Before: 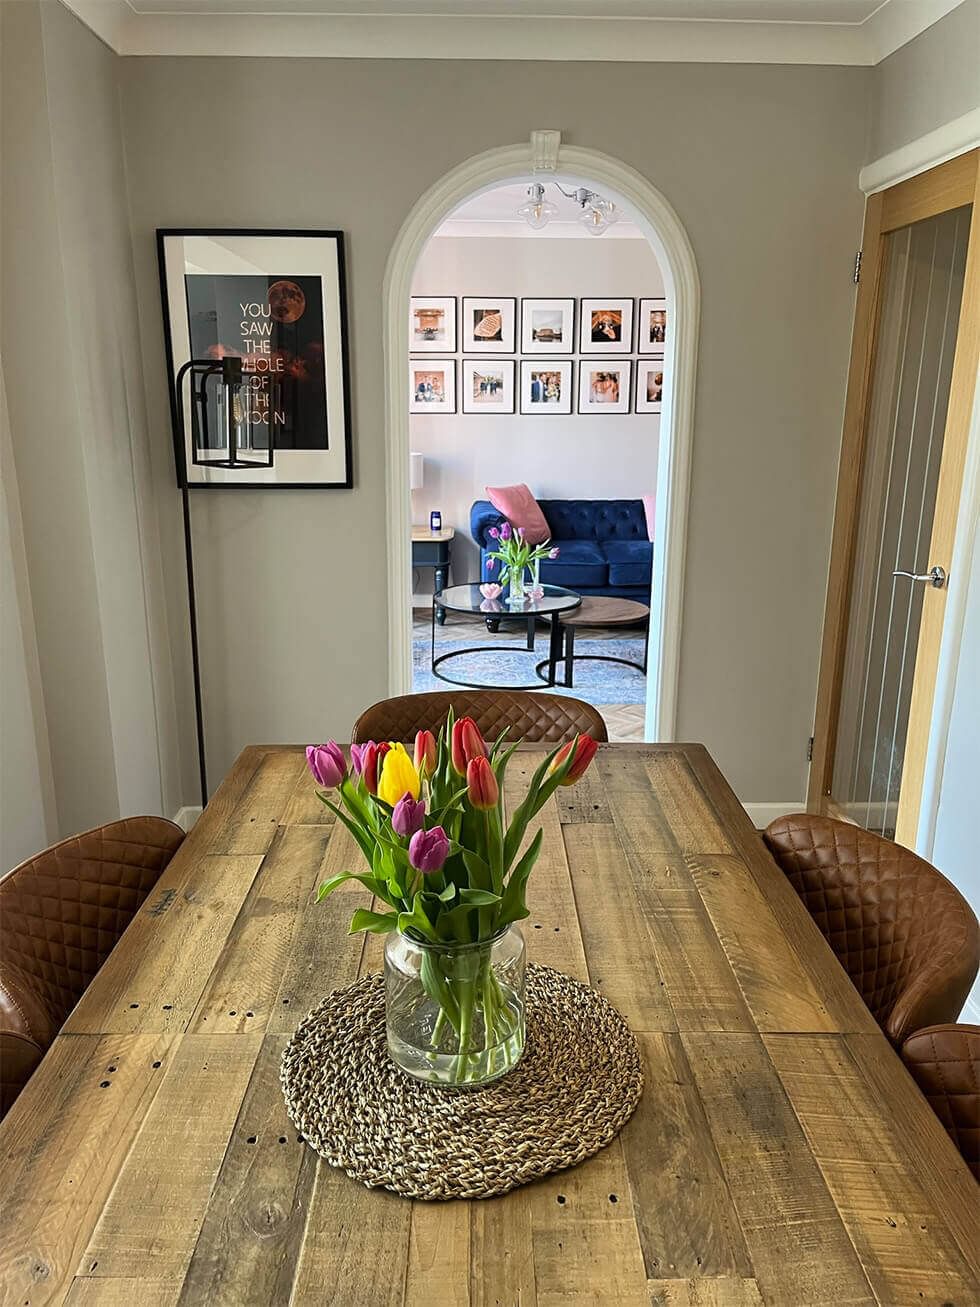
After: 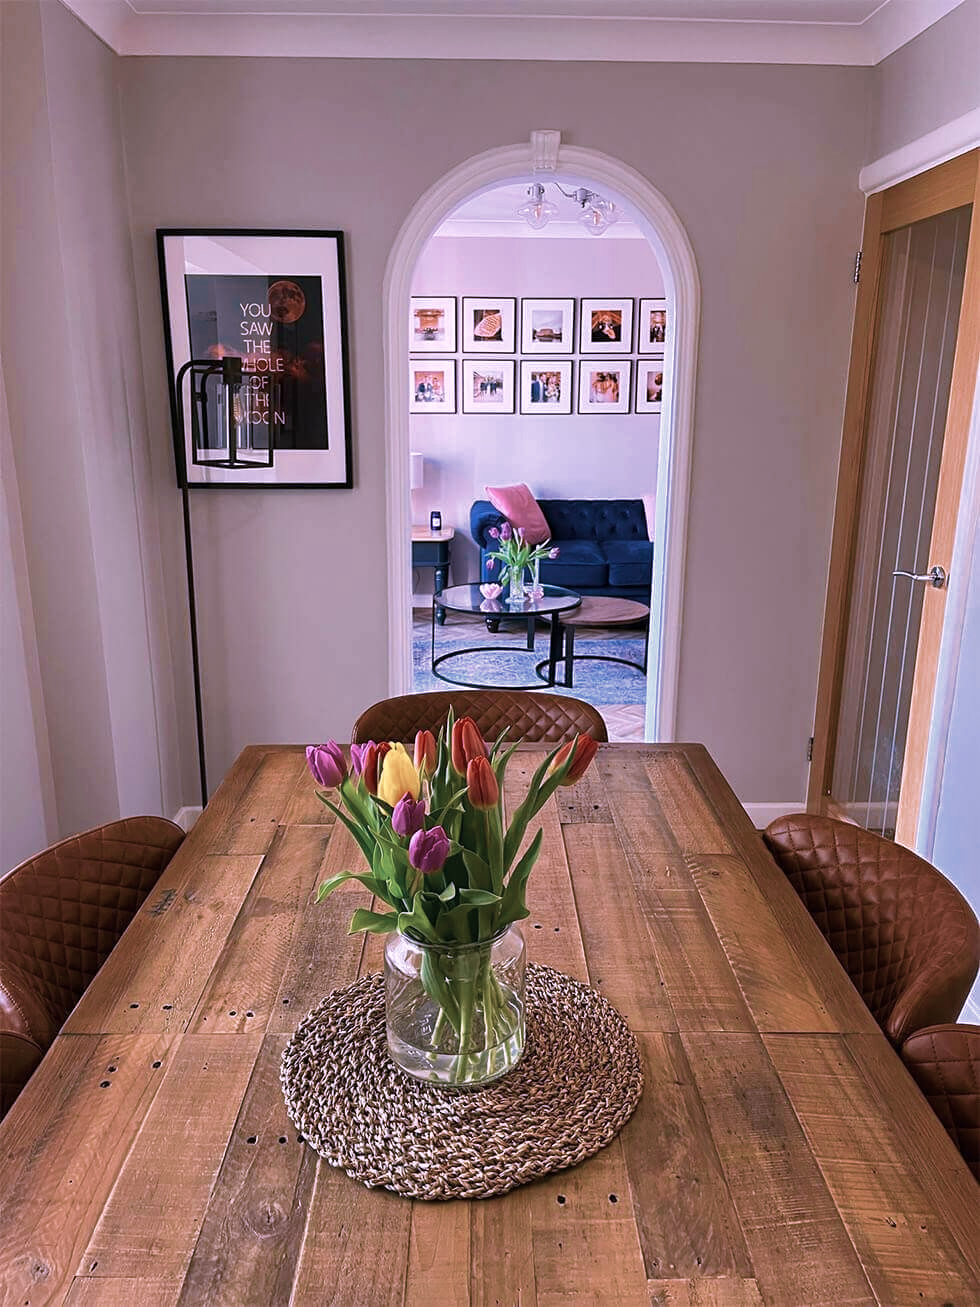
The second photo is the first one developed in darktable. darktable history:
contrast brightness saturation: saturation -0.049
color zones: curves: ch0 [(0, 0.5) (0.125, 0.4) (0.25, 0.5) (0.375, 0.4) (0.5, 0.4) (0.625, 0.35) (0.75, 0.35) (0.875, 0.5)]; ch1 [(0, 0.35) (0.125, 0.45) (0.25, 0.35) (0.375, 0.35) (0.5, 0.35) (0.625, 0.35) (0.75, 0.45) (0.875, 0.35)]; ch2 [(0, 0.6) (0.125, 0.5) (0.25, 0.5) (0.375, 0.6) (0.5, 0.6) (0.625, 0.5) (0.75, 0.5) (0.875, 0.5)]
velvia: strength 66.43%, mid-tones bias 0.971
color correction: highlights a* 15.14, highlights b* -24.5
